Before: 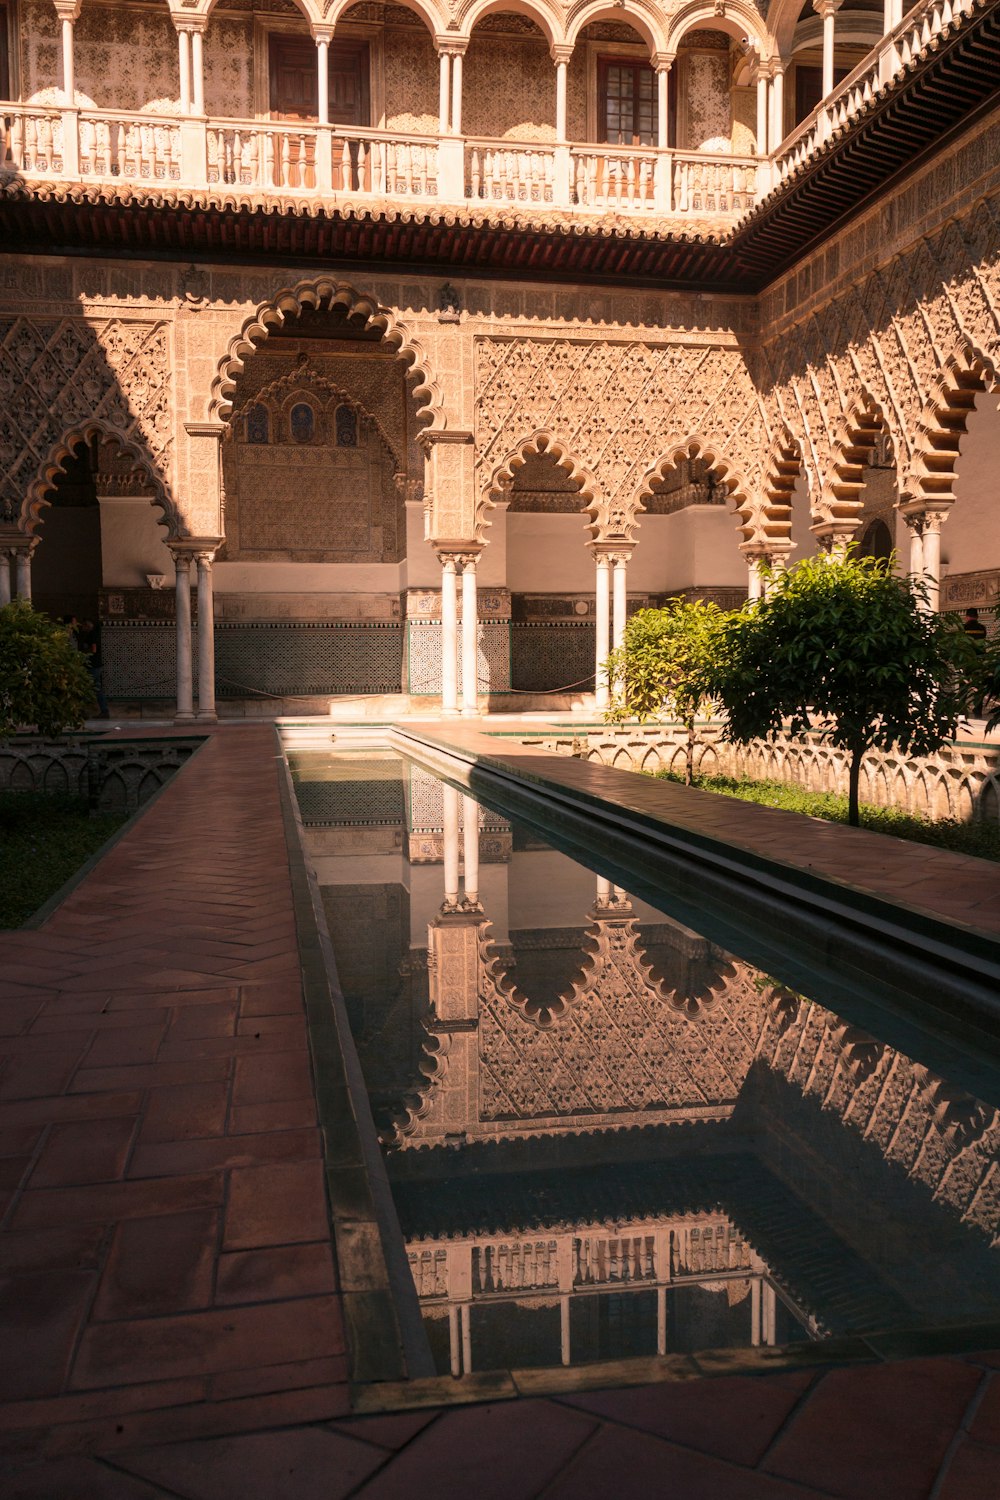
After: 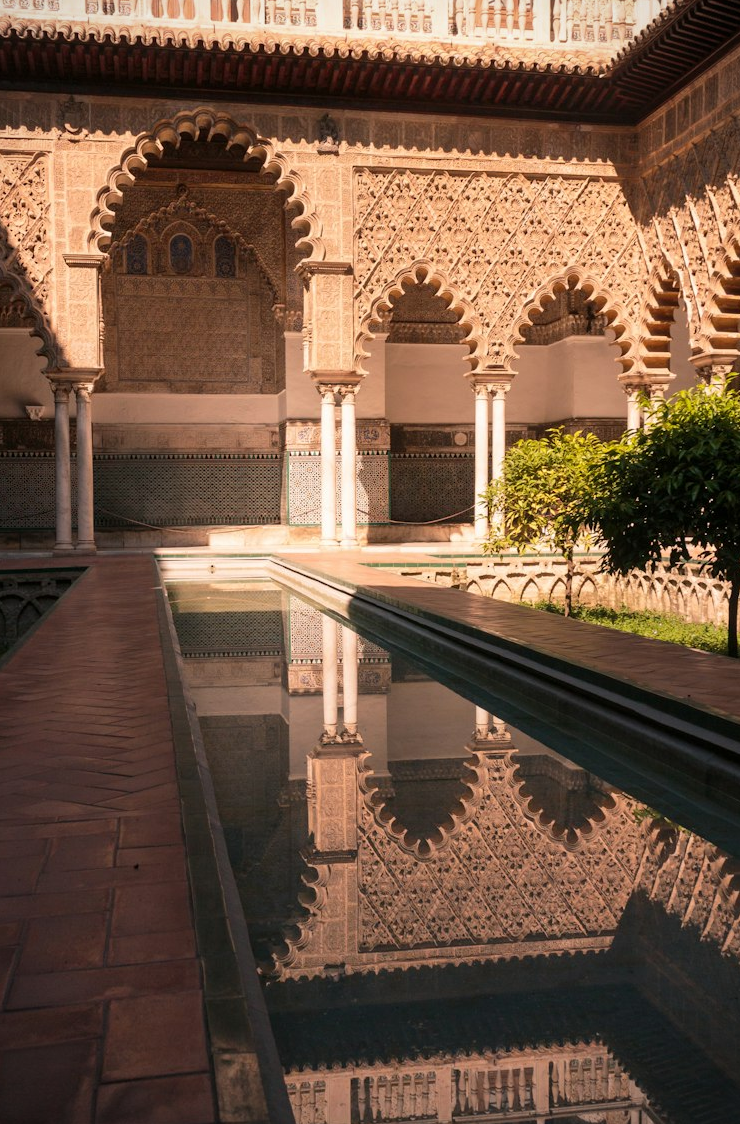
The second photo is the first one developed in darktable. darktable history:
crop and rotate: left 12.154%, top 11.328%, right 13.837%, bottom 13.69%
vignetting: fall-off start 91.26%, unbound false
